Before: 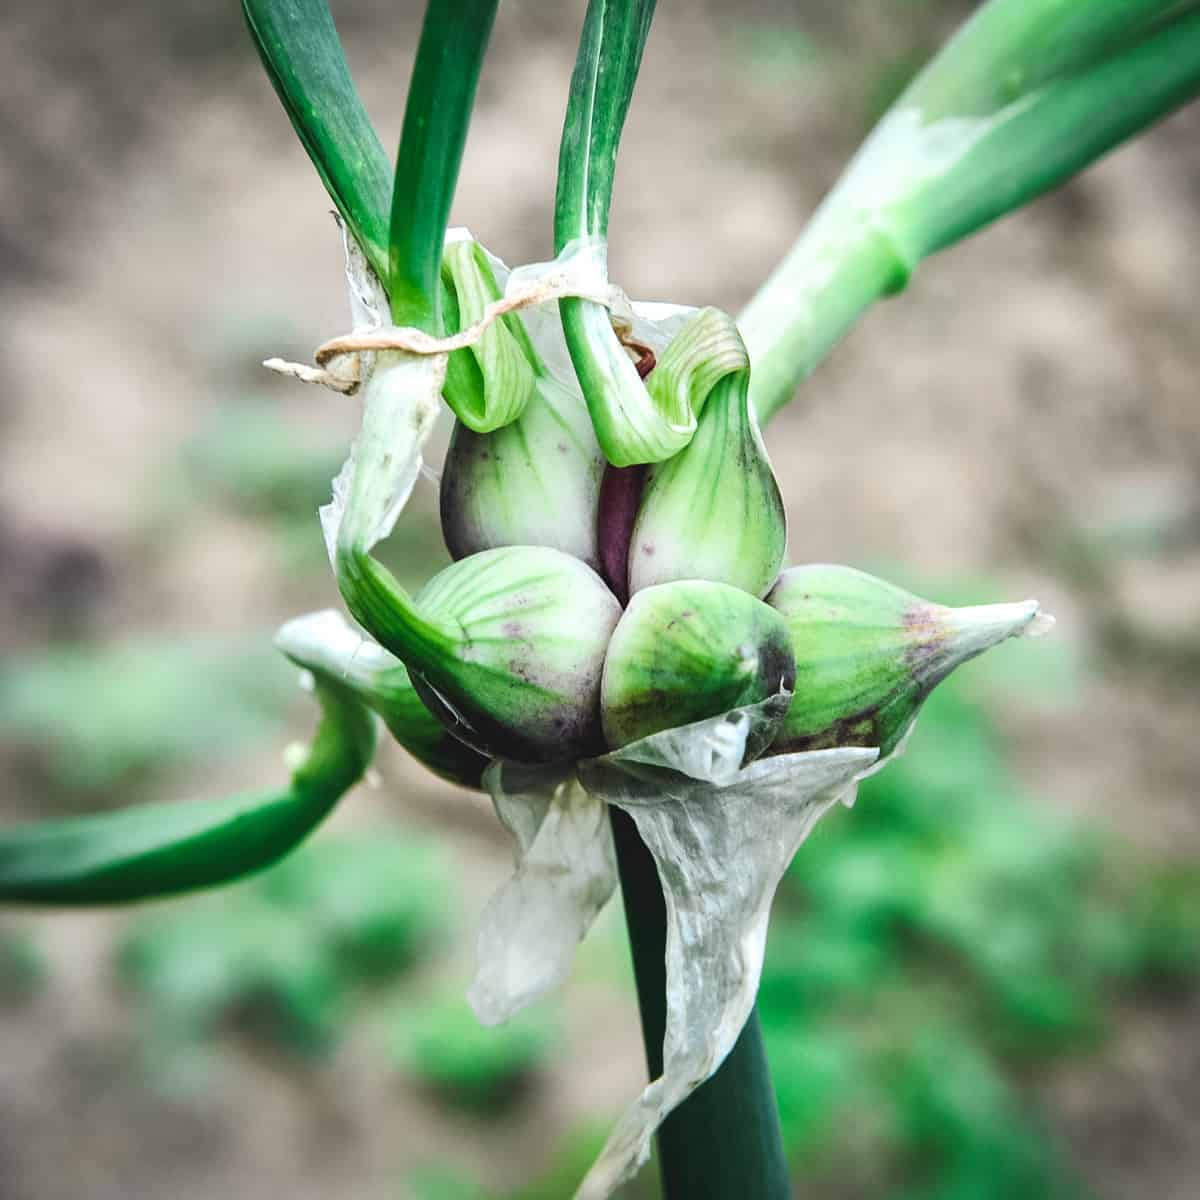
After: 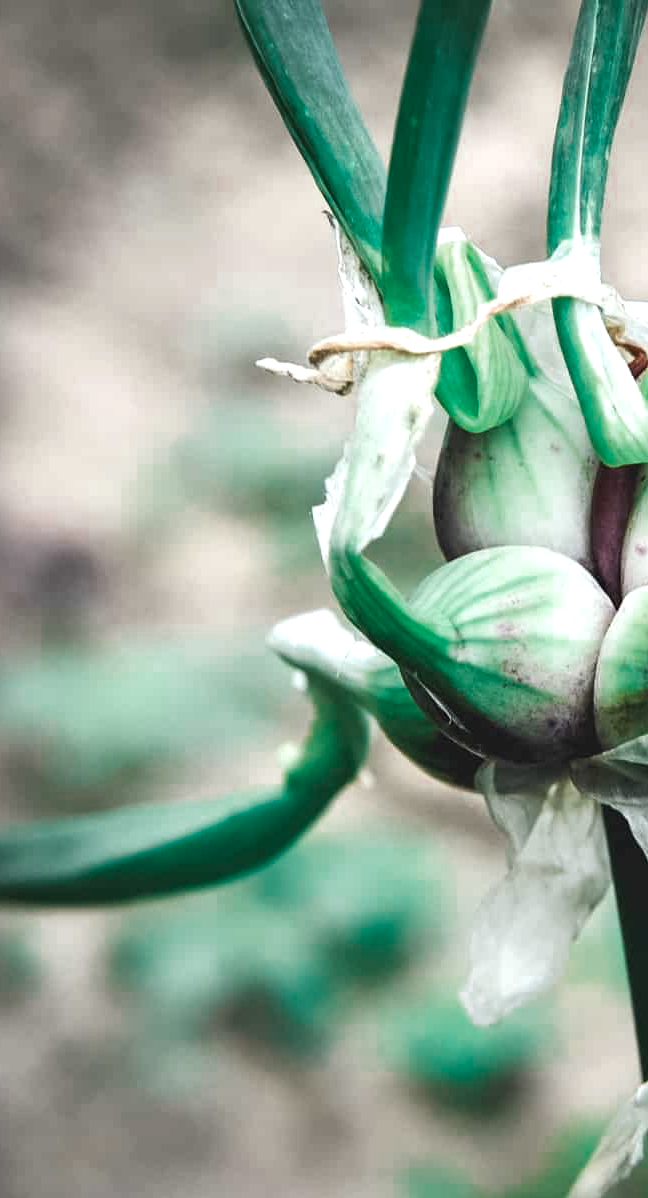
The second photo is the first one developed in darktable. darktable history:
crop: left 0.64%, right 45.316%, bottom 0.091%
color zones: curves: ch0 [(0, 0.5) (0.125, 0.4) (0.25, 0.5) (0.375, 0.4) (0.5, 0.4) (0.625, 0.6) (0.75, 0.6) (0.875, 0.5)]; ch1 [(0, 0.35) (0.125, 0.45) (0.25, 0.35) (0.375, 0.35) (0.5, 0.35) (0.625, 0.35) (0.75, 0.45) (0.875, 0.35)]; ch2 [(0, 0.6) (0.125, 0.5) (0.25, 0.5) (0.375, 0.6) (0.5, 0.6) (0.625, 0.5) (0.75, 0.5) (0.875, 0.5)]
exposure: exposure 0.345 EV, compensate highlight preservation false
